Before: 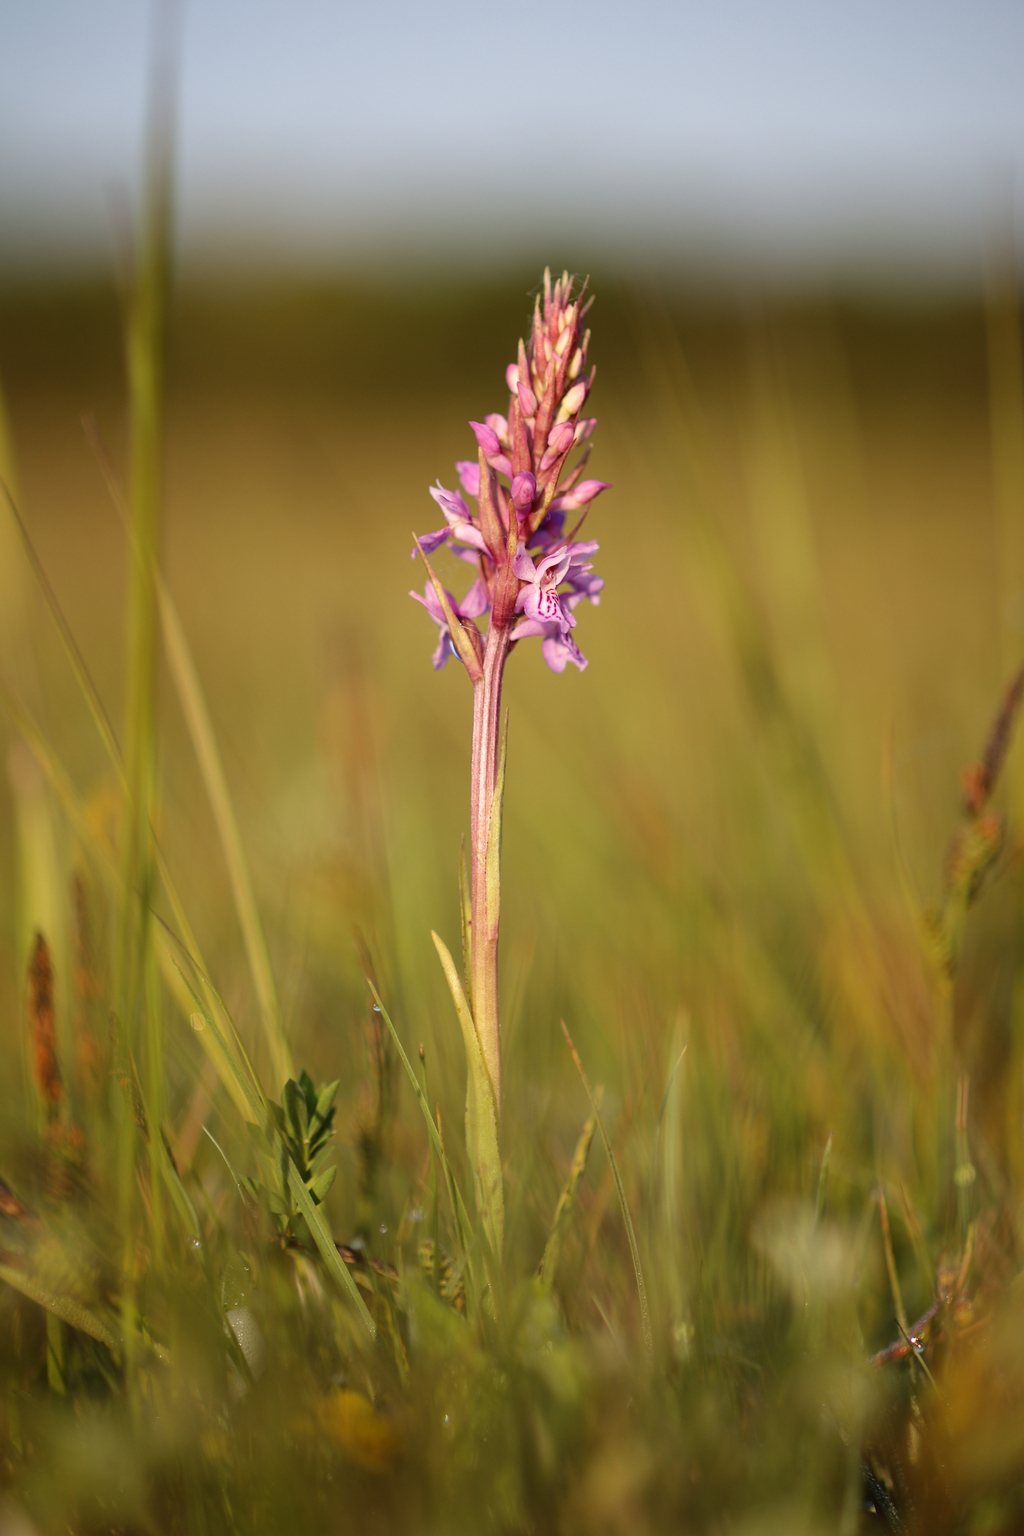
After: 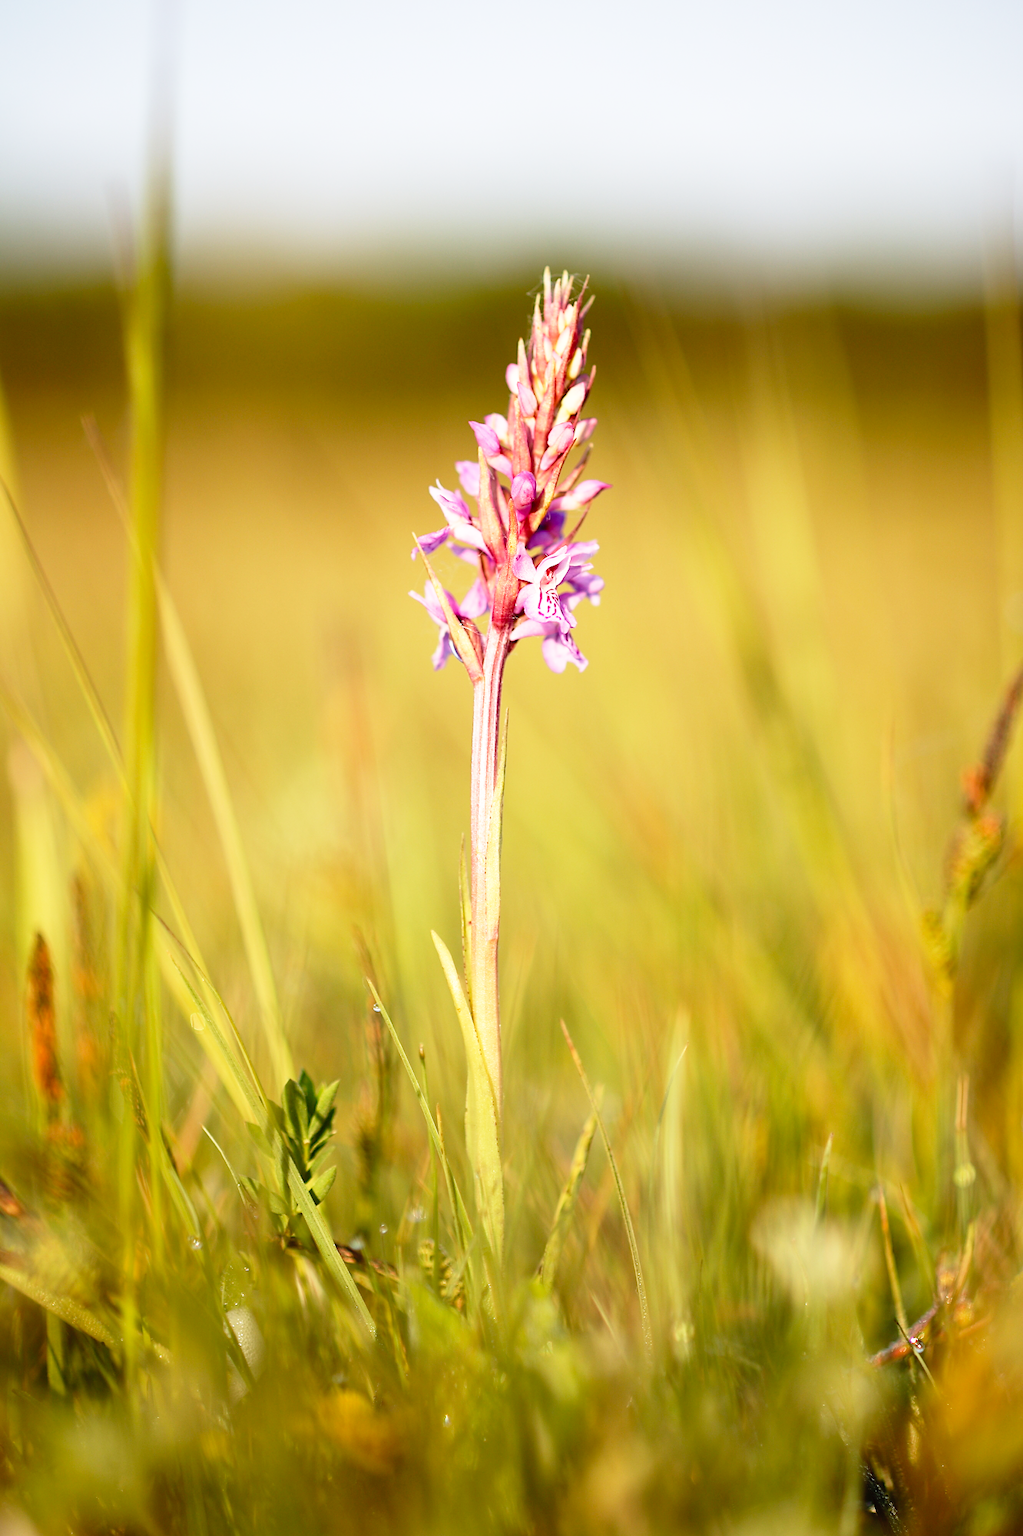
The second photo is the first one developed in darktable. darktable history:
base curve: curves: ch0 [(0, 0) (0.012, 0.01) (0.073, 0.168) (0.31, 0.711) (0.645, 0.957) (1, 1)], preserve colors none
sharpen: radius 1.458, amount 0.398, threshold 1.271
